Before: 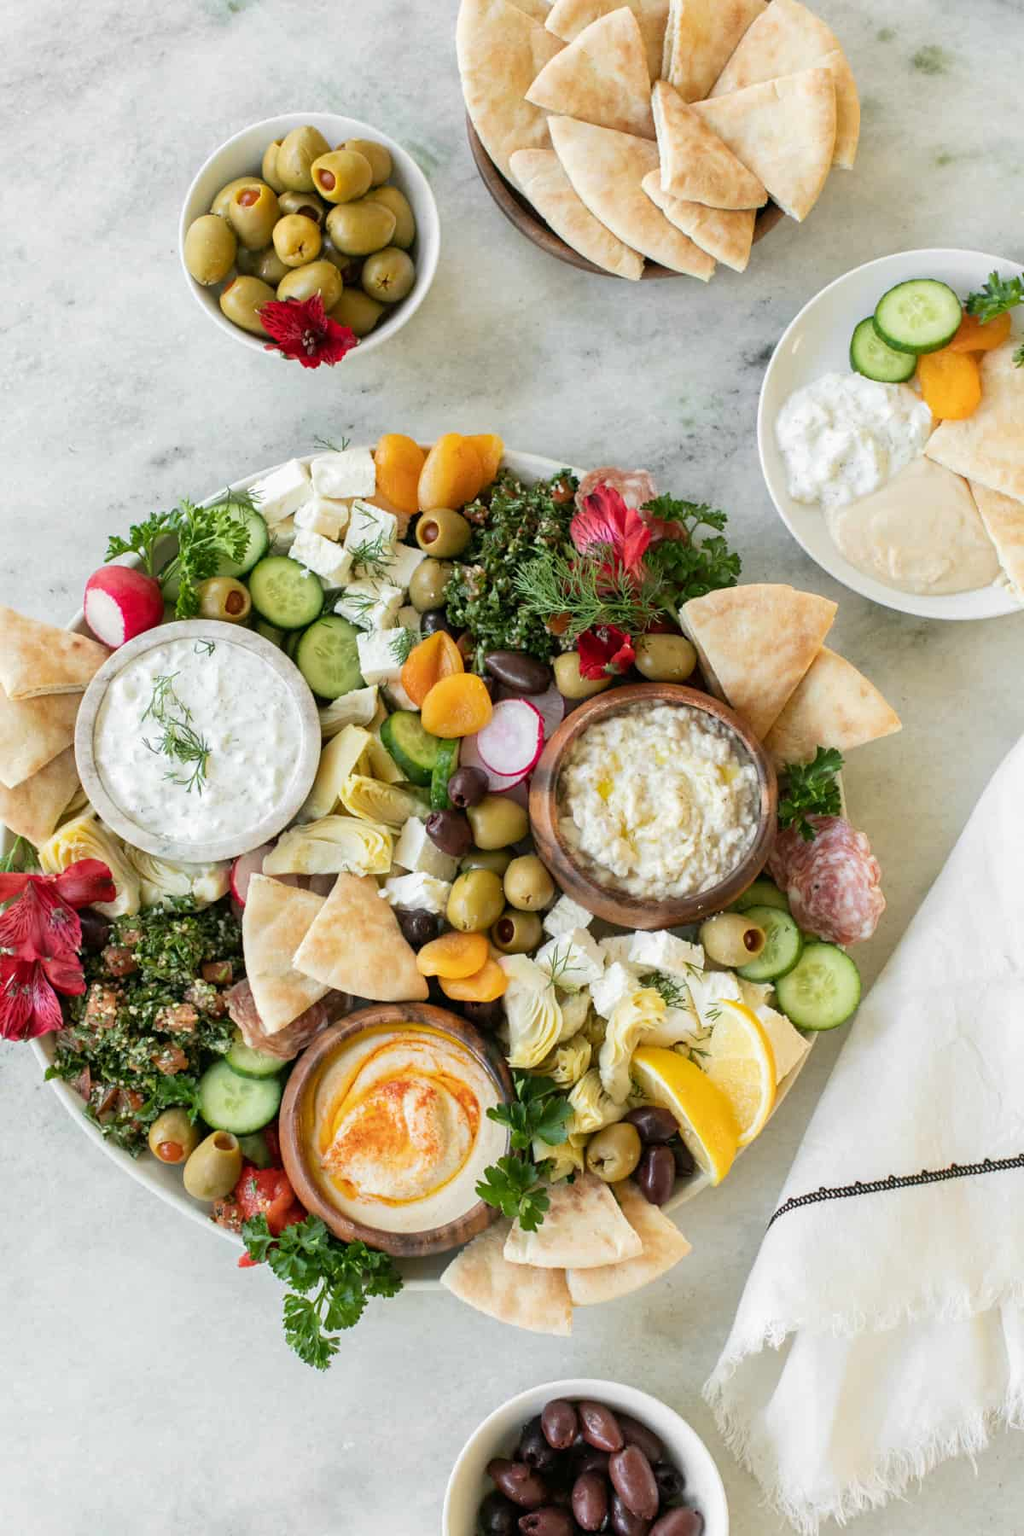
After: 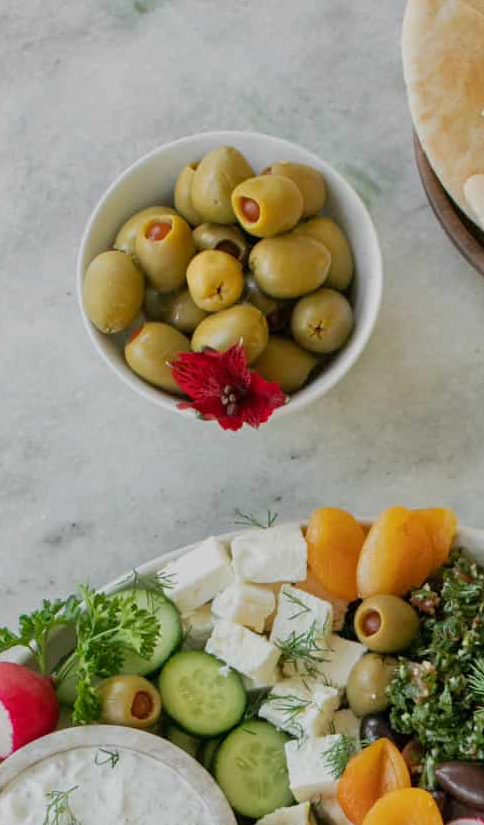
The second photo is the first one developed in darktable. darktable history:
tone equalizer: -8 EV -0.001 EV, -7 EV 0.005 EV, -6 EV -0.018 EV, -5 EV 0.012 EV, -4 EV -0.027 EV, -3 EV 0.027 EV, -2 EV -0.082 EV, -1 EV -0.304 EV, +0 EV -0.613 EV
crop and rotate: left 11.091%, top 0.099%, right 48.515%, bottom 54.015%
